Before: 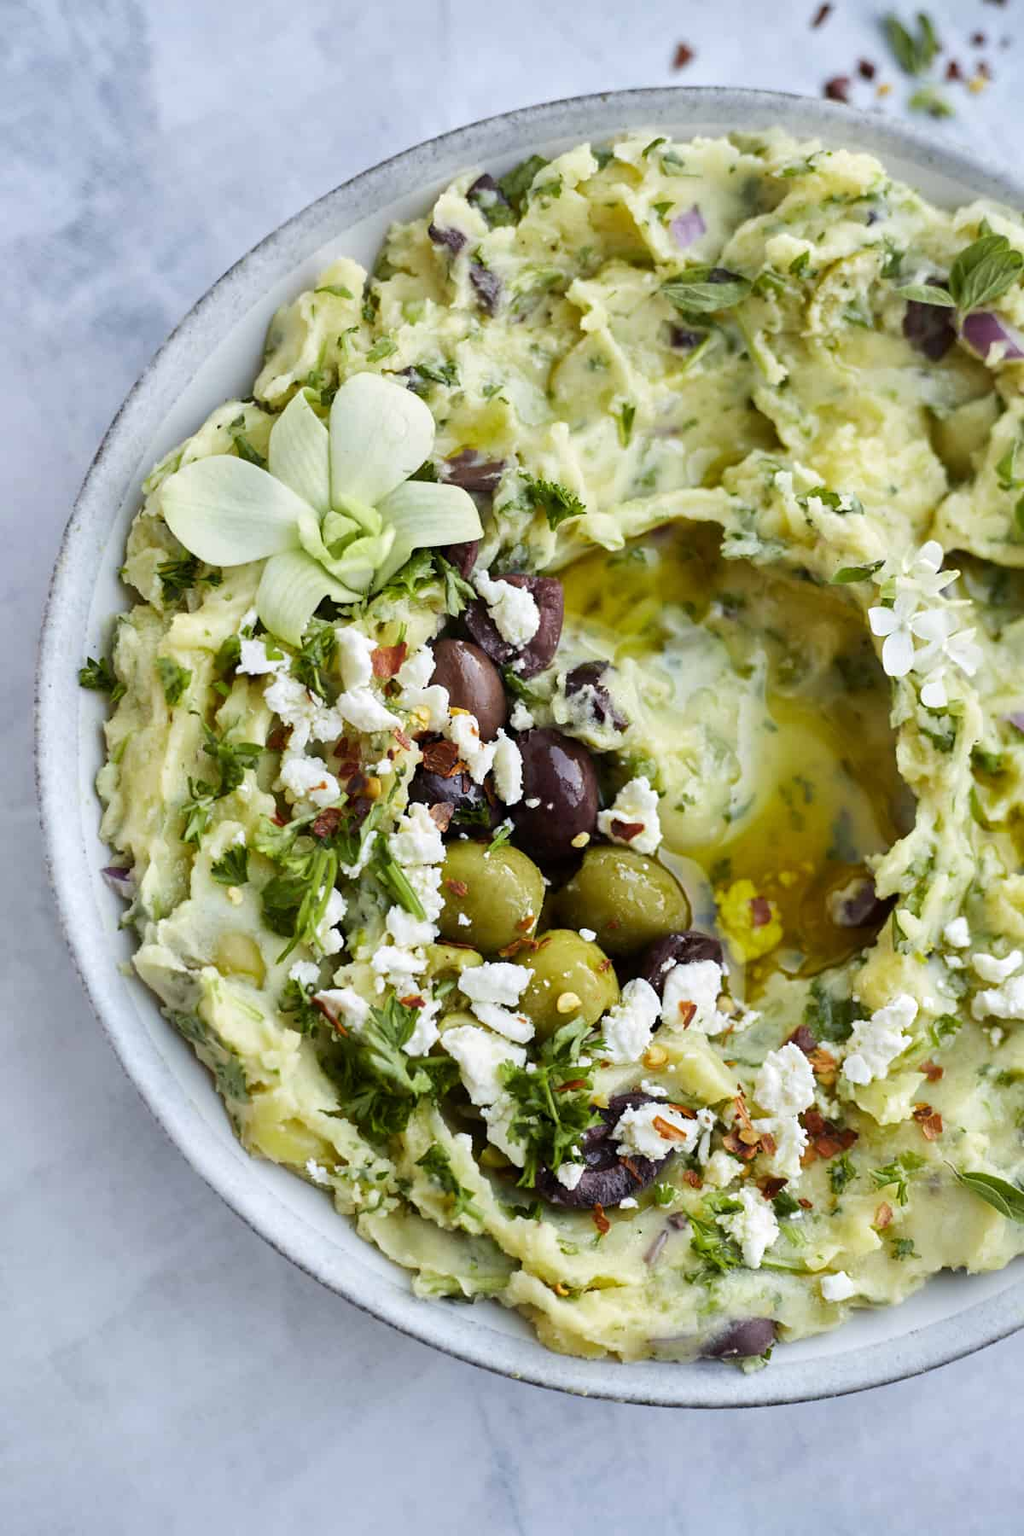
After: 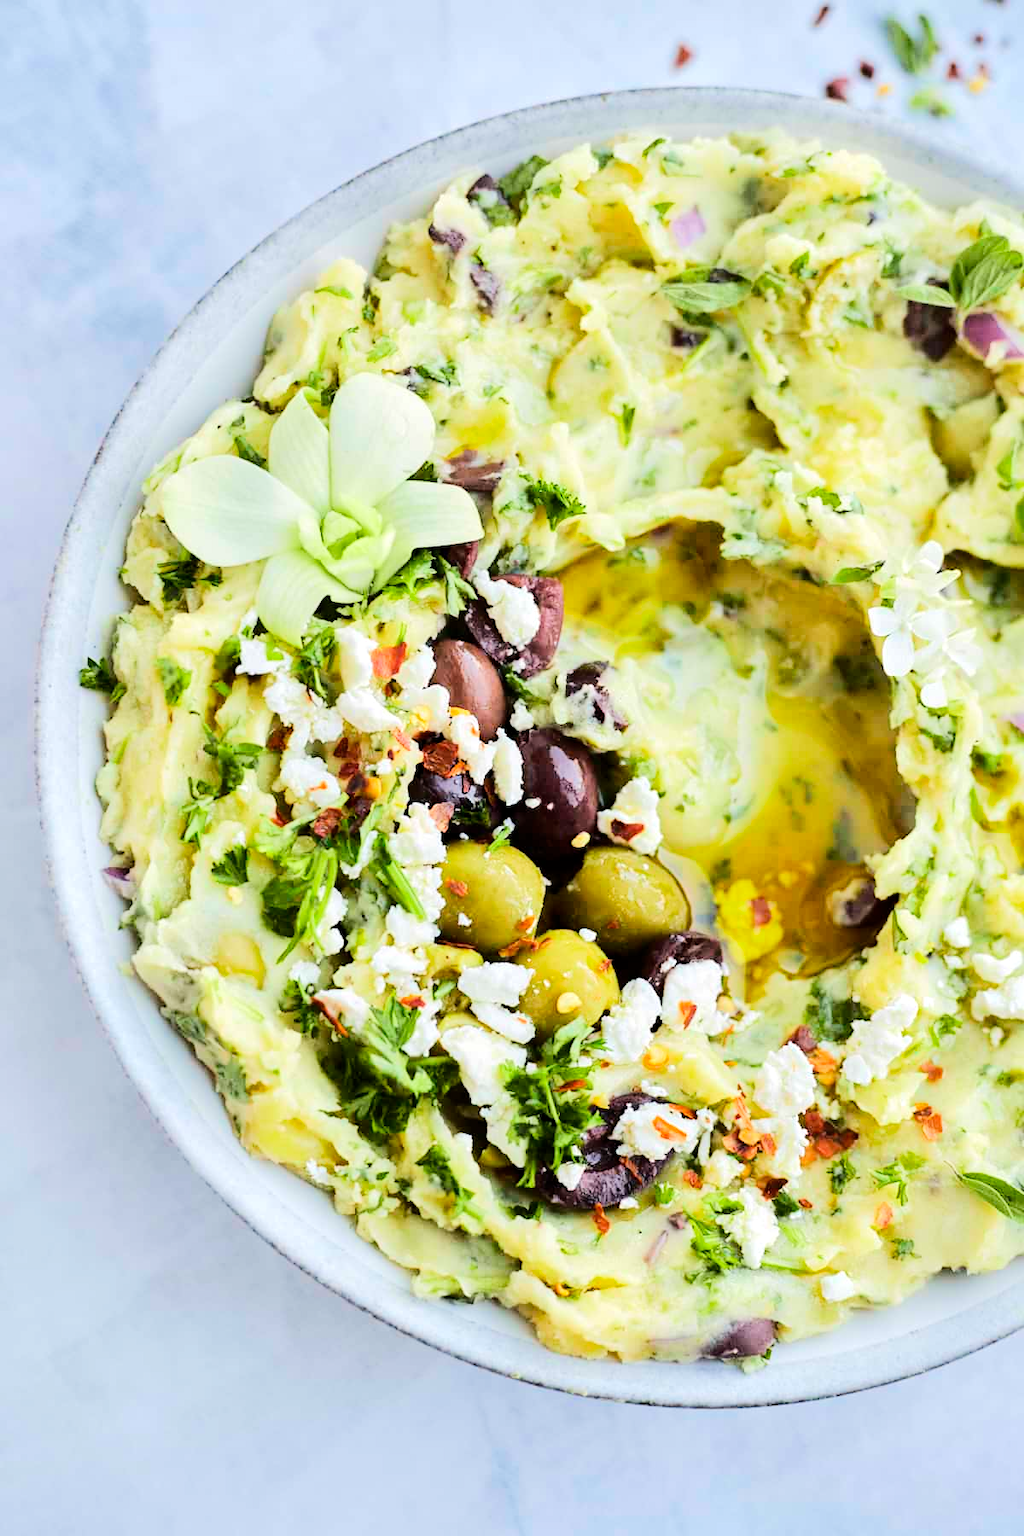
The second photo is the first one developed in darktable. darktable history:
tone equalizer: -7 EV 0.157 EV, -6 EV 0.619 EV, -5 EV 1.18 EV, -4 EV 1.3 EV, -3 EV 1.14 EV, -2 EV 0.6 EV, -1 EV 0.153 EV, edges refinement/feathering 500, mask exposure compensation -1.57 EV, preserve details no
